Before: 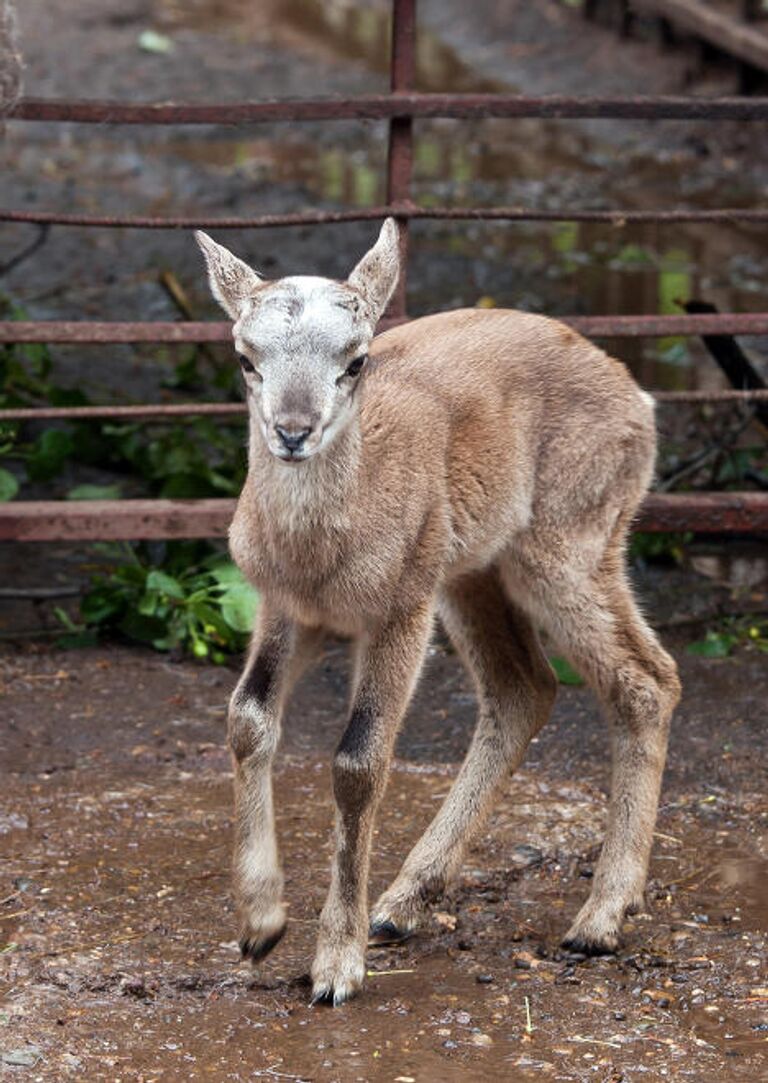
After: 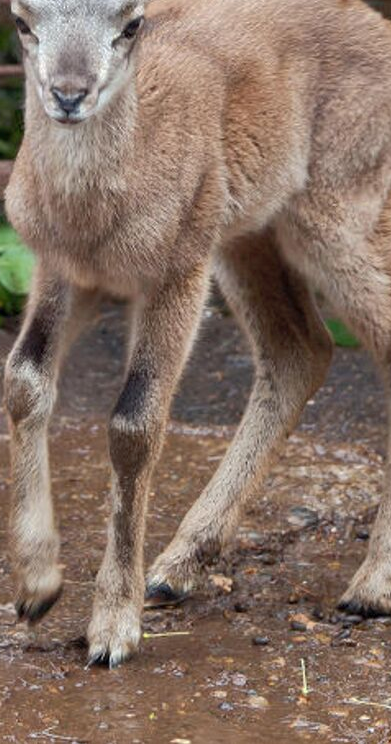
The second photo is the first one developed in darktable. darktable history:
crop and rotate: left 29.266%, top 31.248%, right 19.812%
shadows and highlights: on, module defaults
